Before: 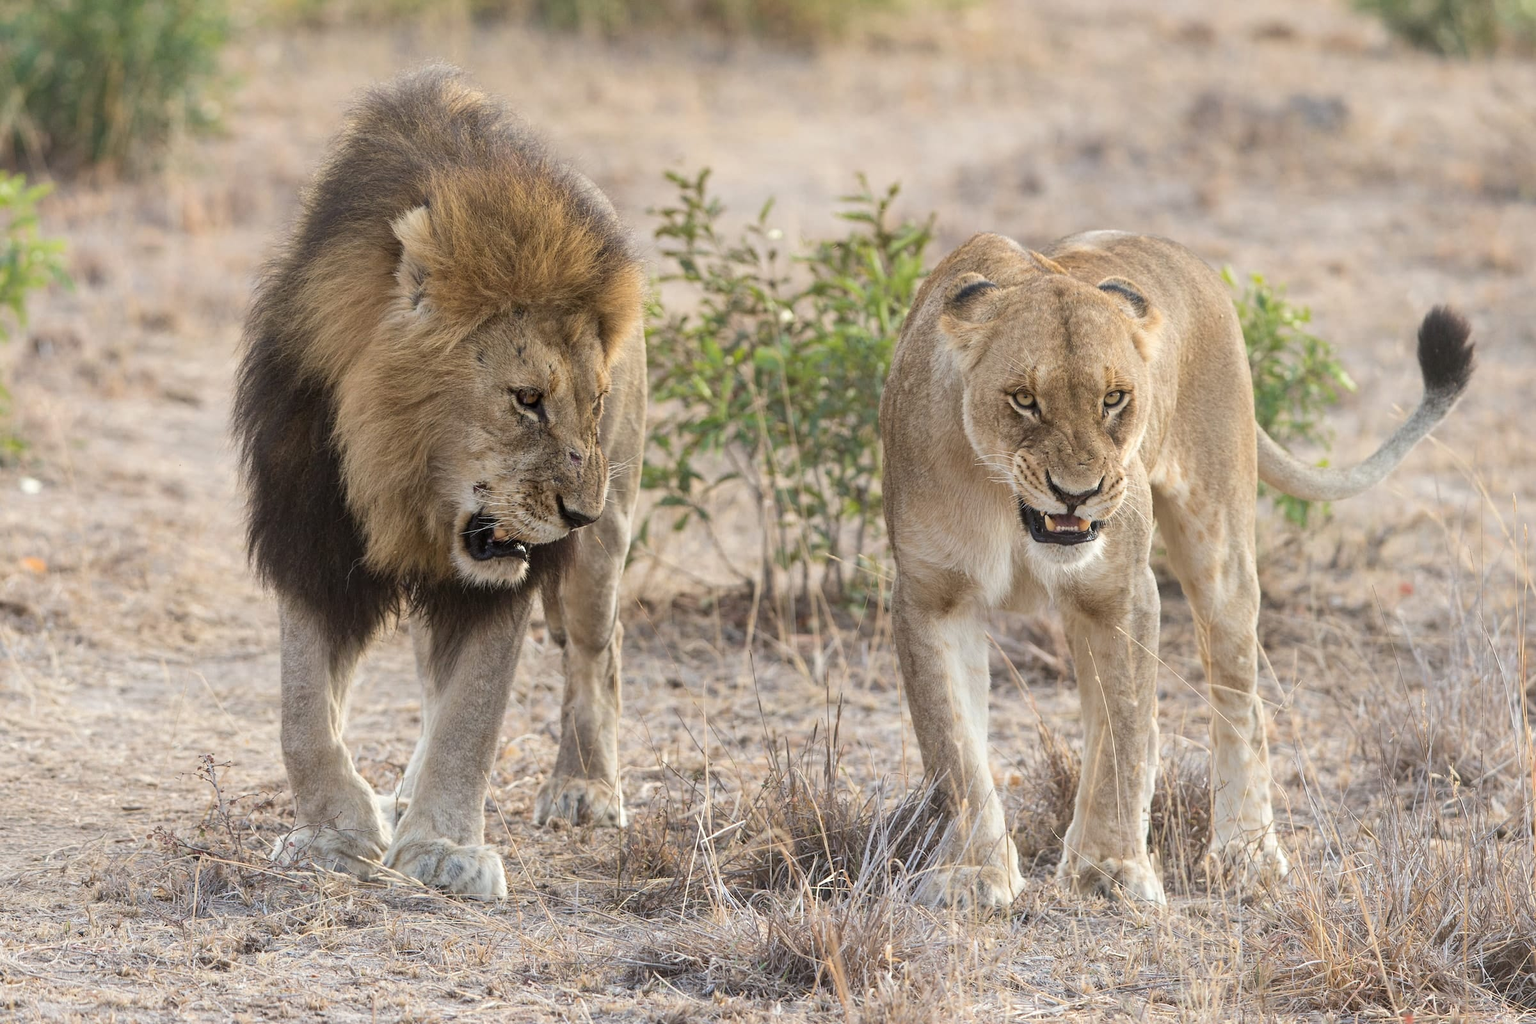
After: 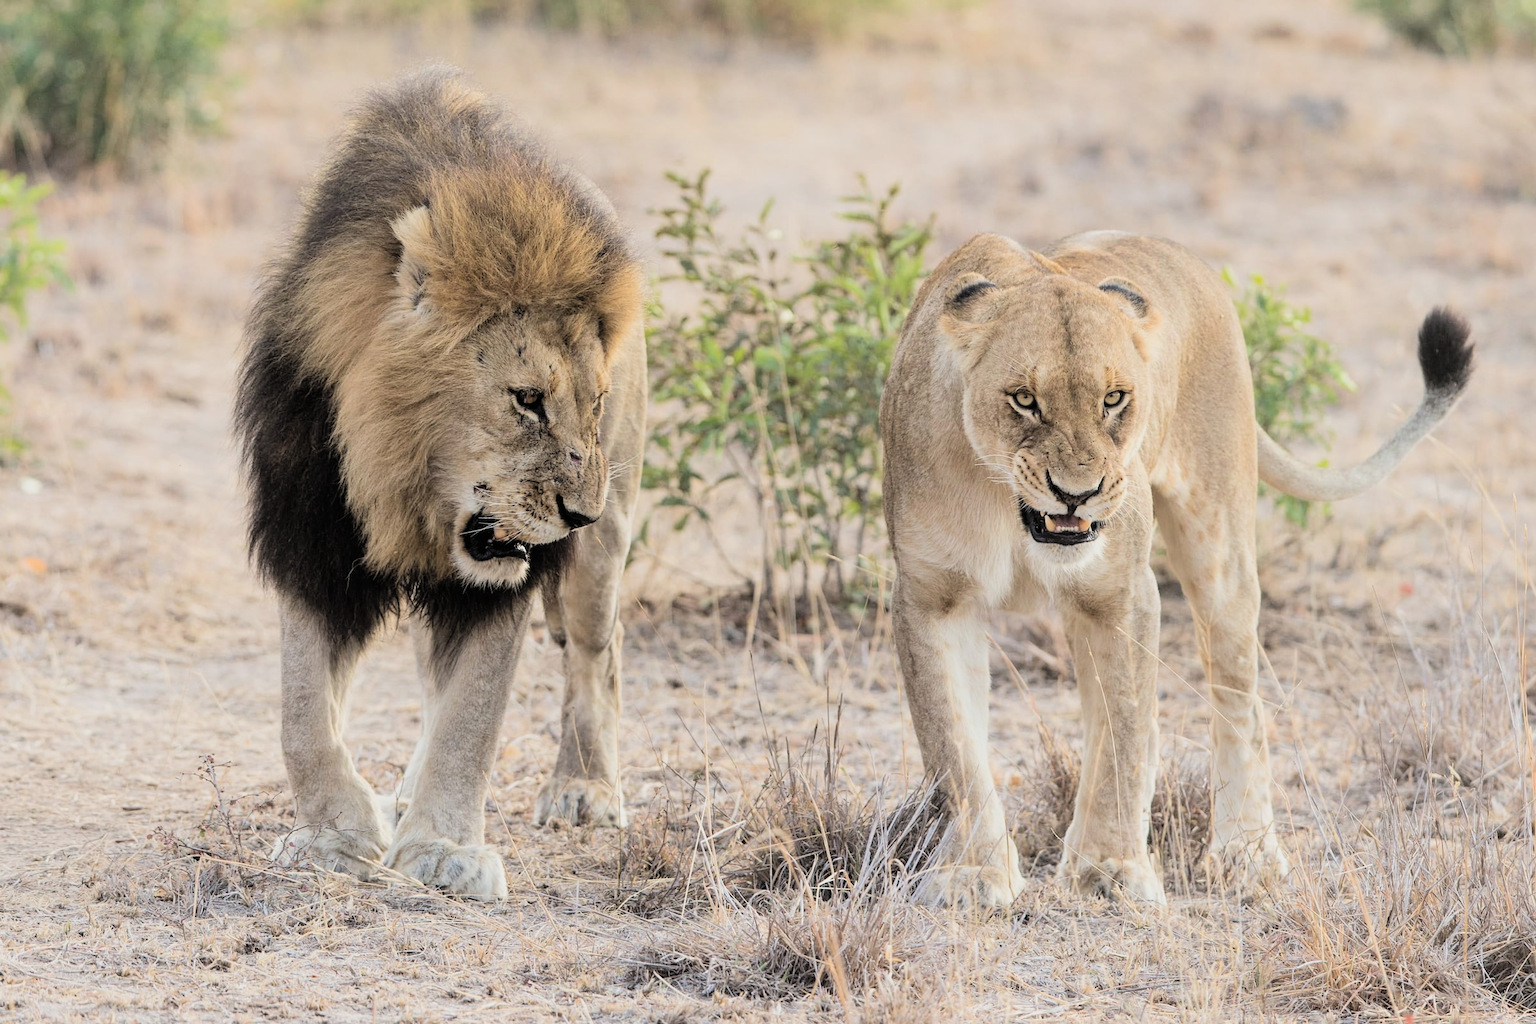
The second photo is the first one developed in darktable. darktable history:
filmic rgb: black relative exposure -5.05 EV, white relative exposure 3.98 EV, hardness 2.9, contrast 1.299, iterations of high-quality reconstruction 0
contrast brightness saturation: brightness 0.146
